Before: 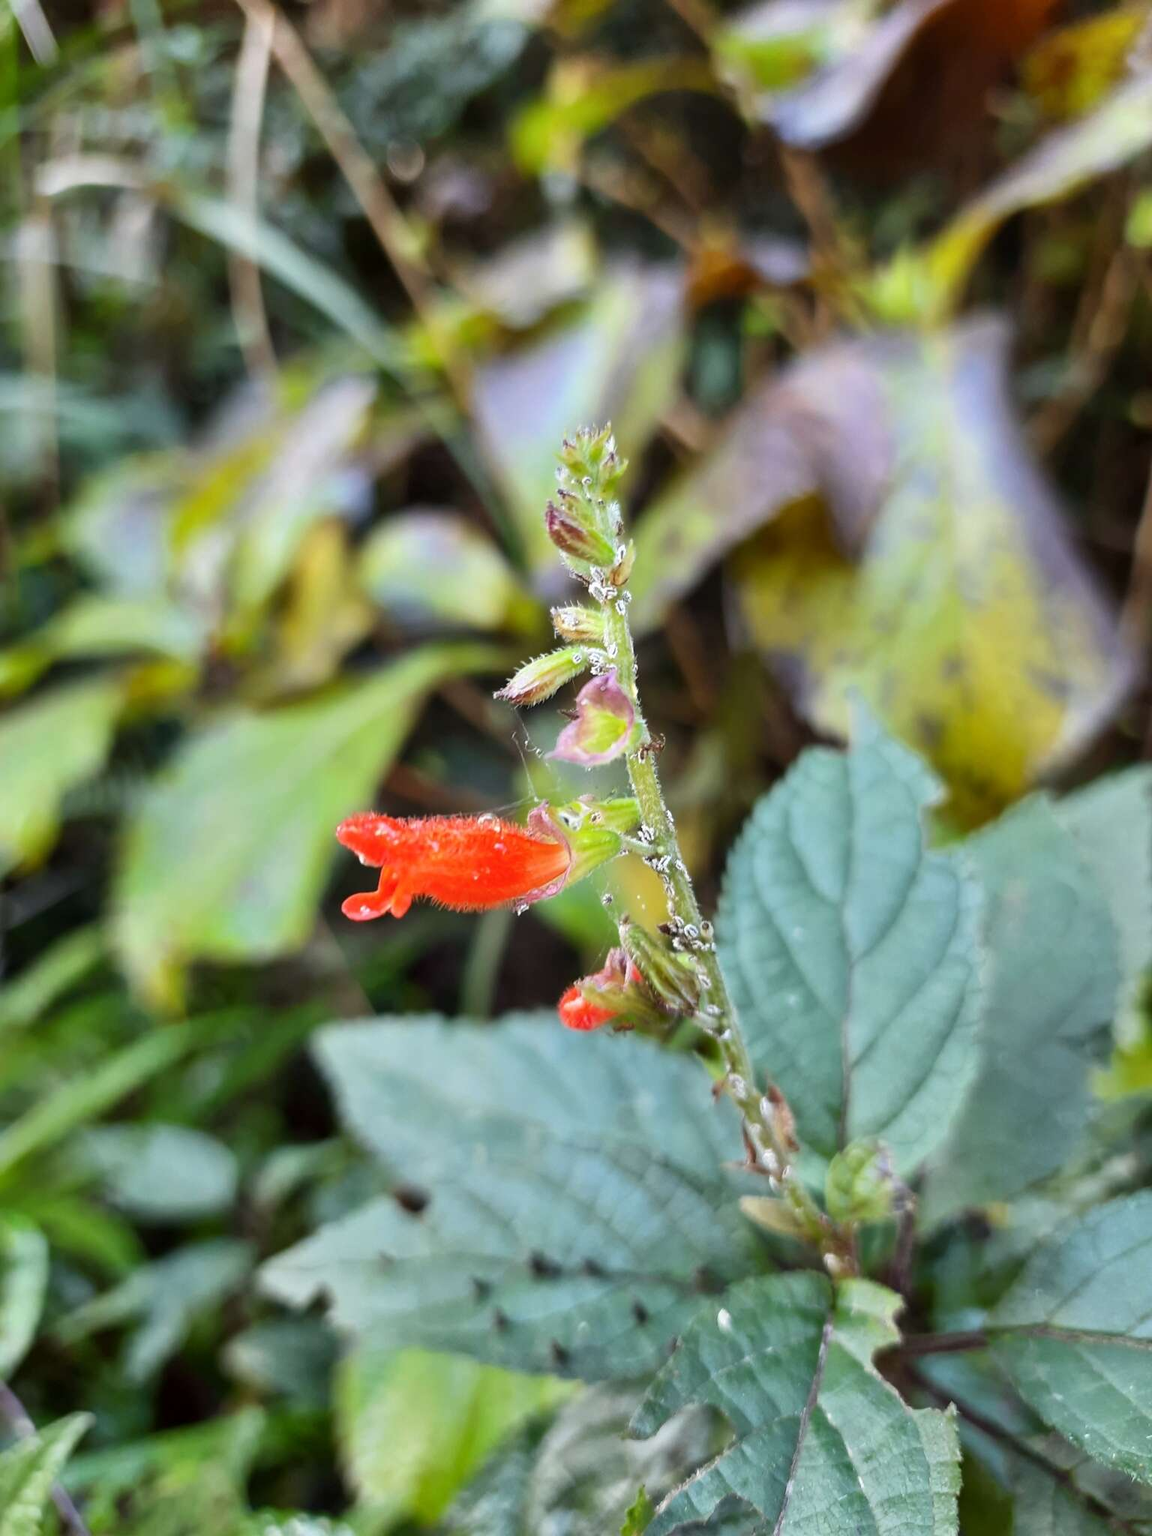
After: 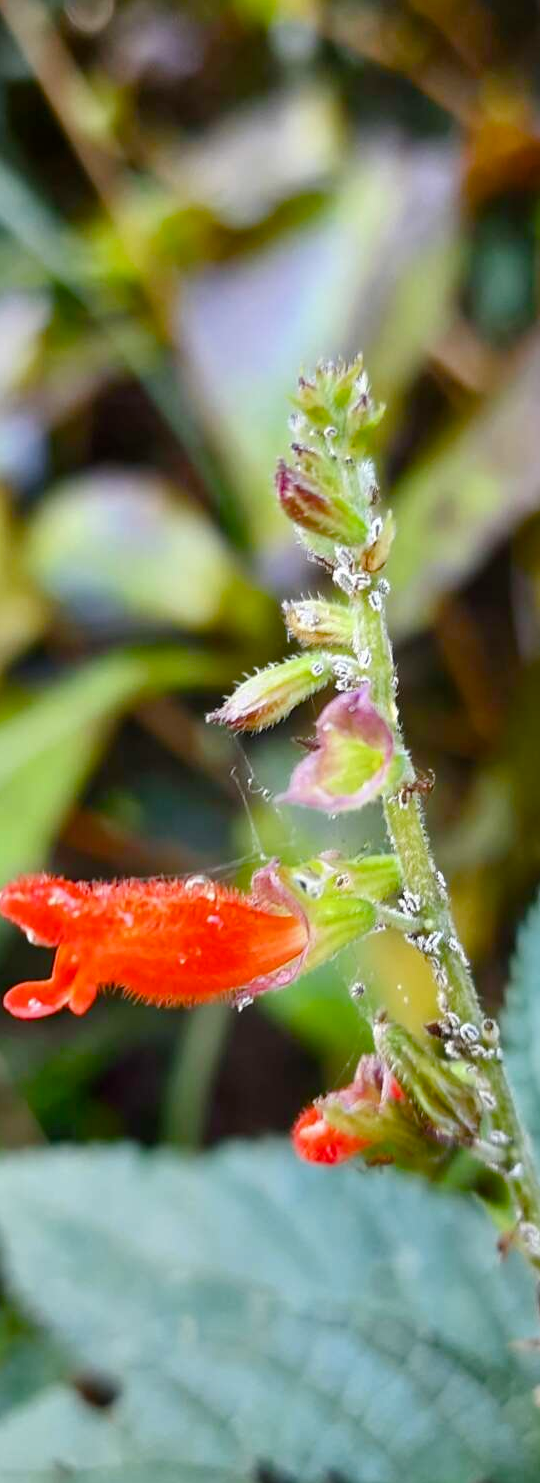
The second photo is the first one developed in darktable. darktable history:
crop and rotate: left 29.476%, top 10.214%, right 35.32%, bottom 17.333%
color balance rgb: perceptual saturation grading › global saturation 20%, perceptual saturation grading › highlights -25%, perceptual saturation grading › shadows 50%
